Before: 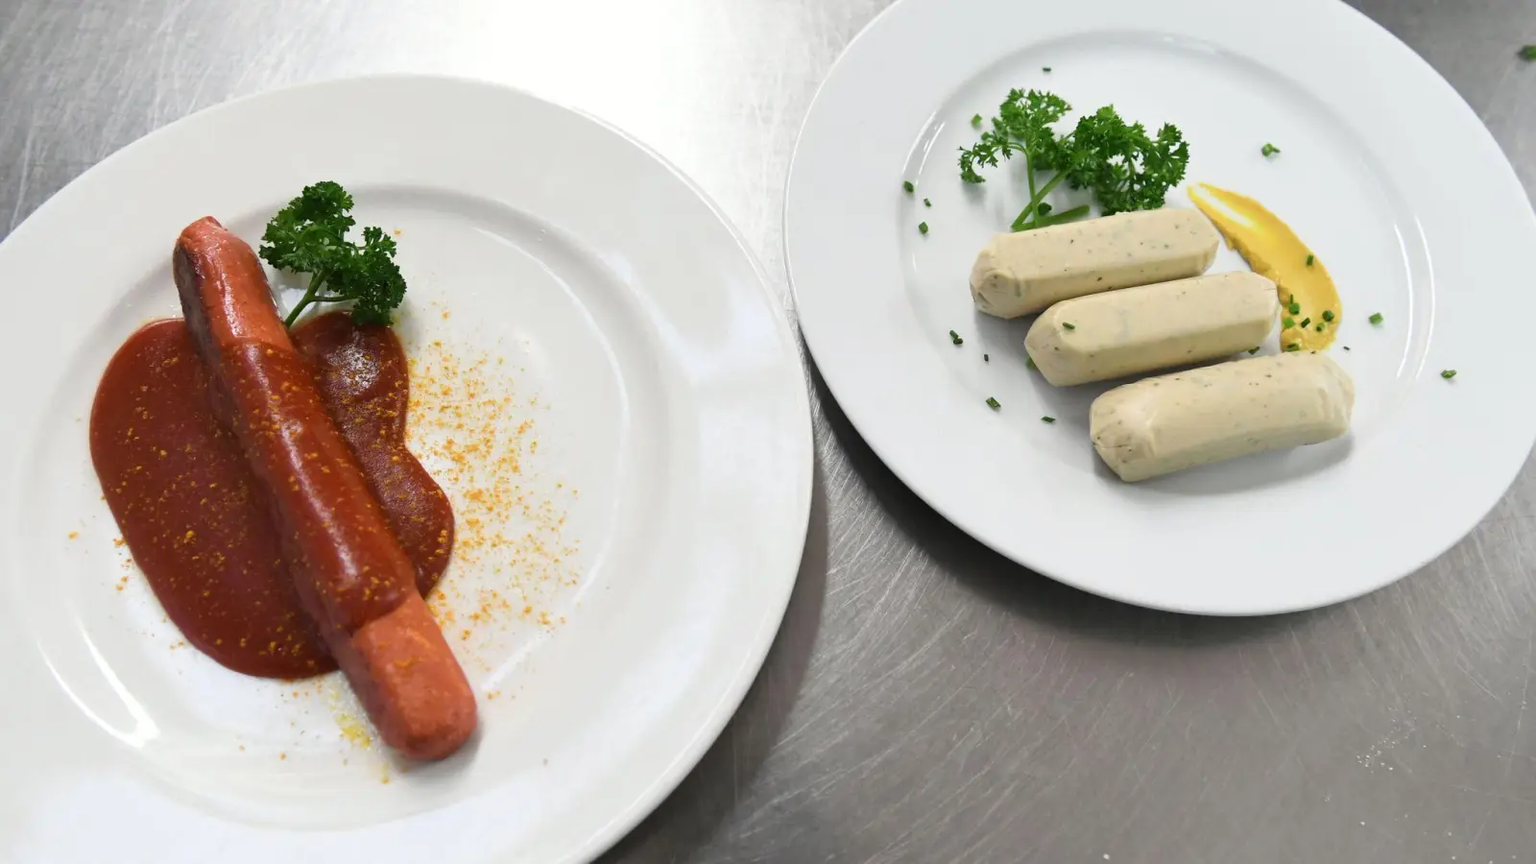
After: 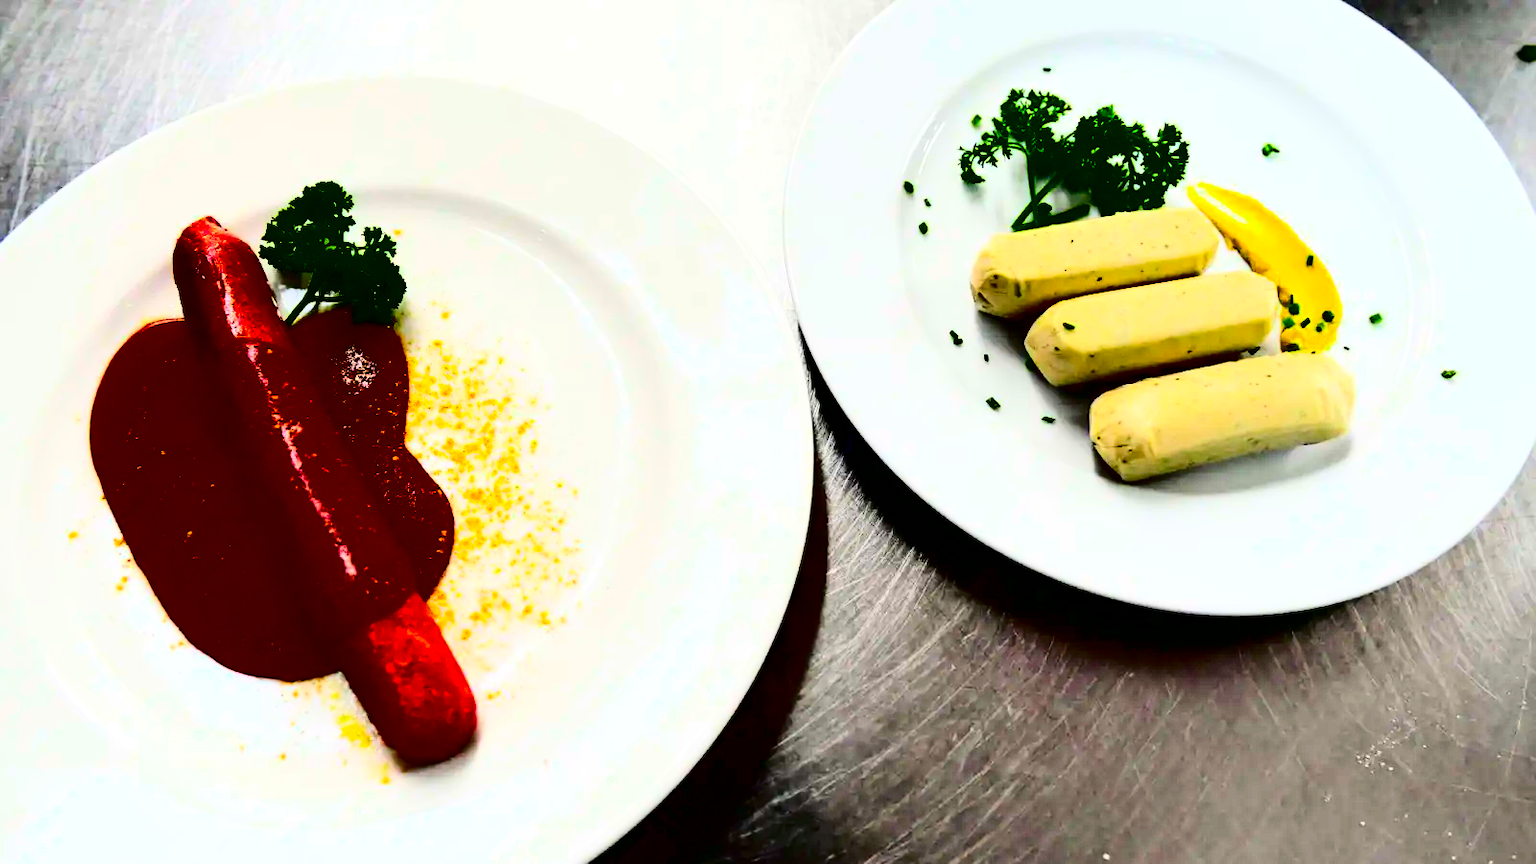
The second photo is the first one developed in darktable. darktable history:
color balance rgb: perceptual saturation grading › global saturation 30.219%, perceptual brilliance grading › highlights 6.387%, perceptual brilliance grading › mid-tones 16.418%, perceptual brilliance grading › shadows -5.207%, global vibrance 20%
contrast brightness saturation: contrast 0.787, brightness -0.991, saturation 0.988
shadows and highlights: shadows 37.38, highlights -27.64, soften with gaussian
